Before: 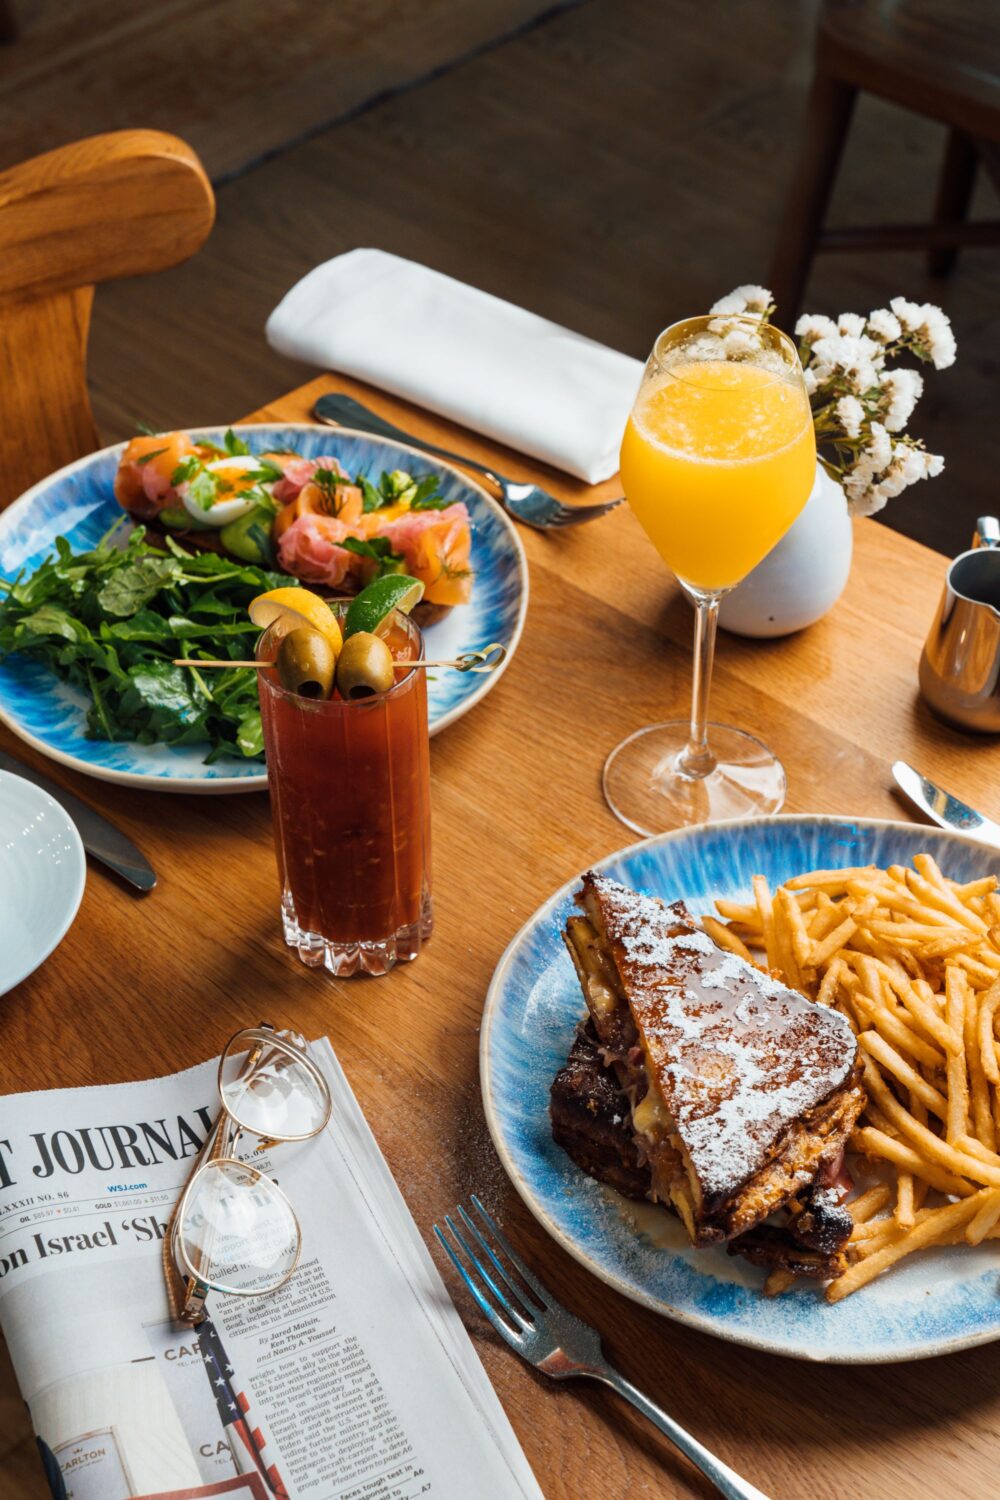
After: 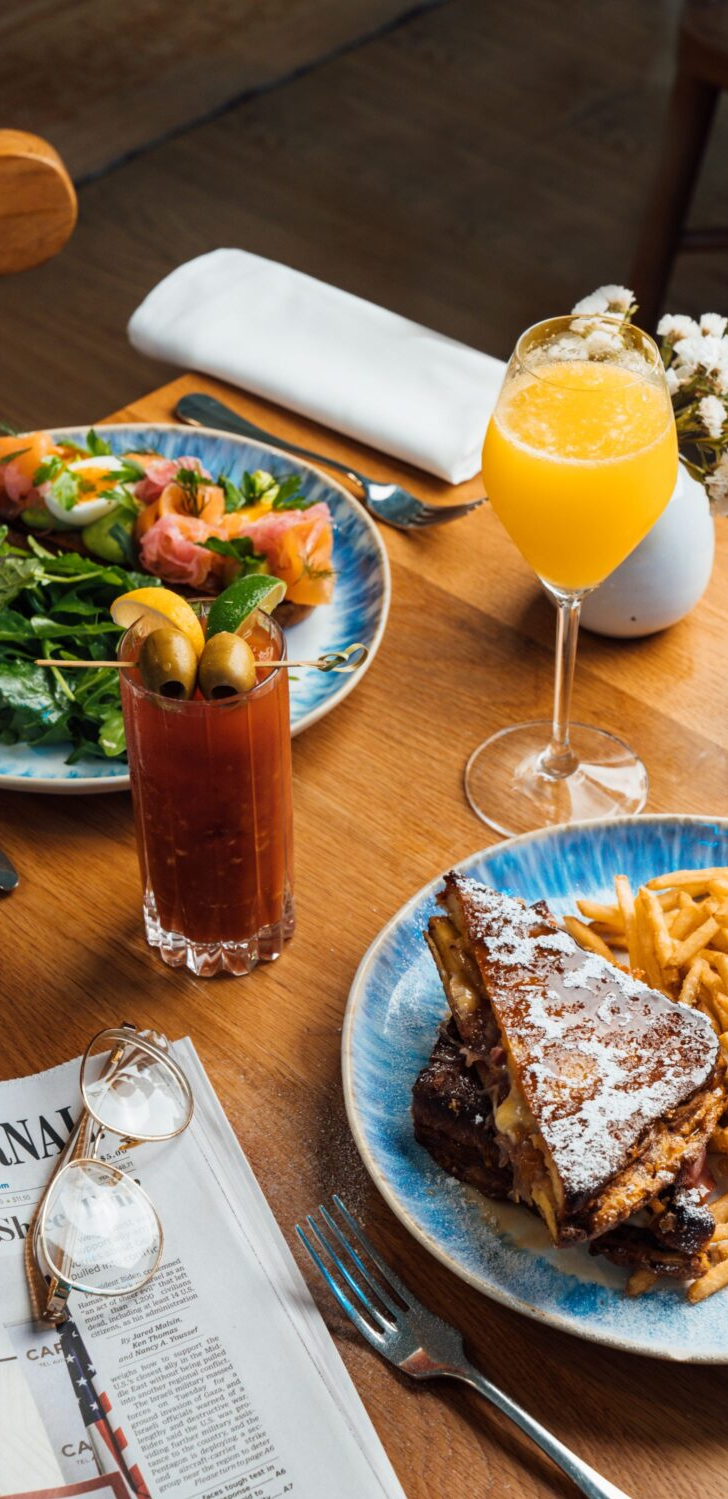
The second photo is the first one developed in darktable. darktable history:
crop: left 13.851%, right 13.313%
